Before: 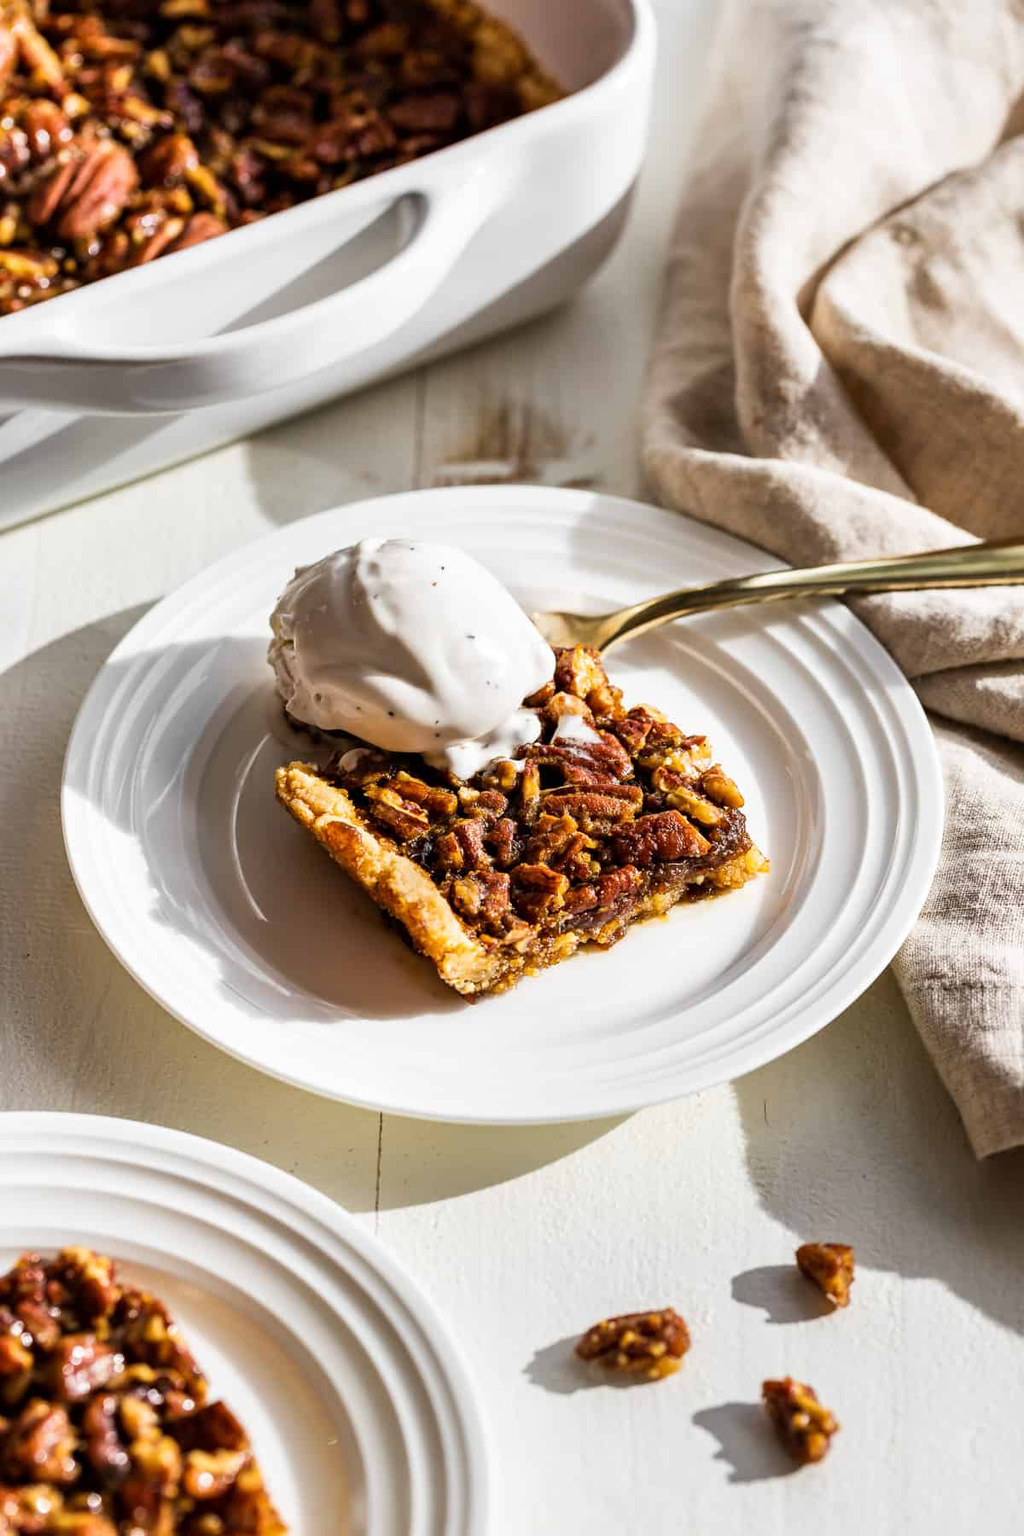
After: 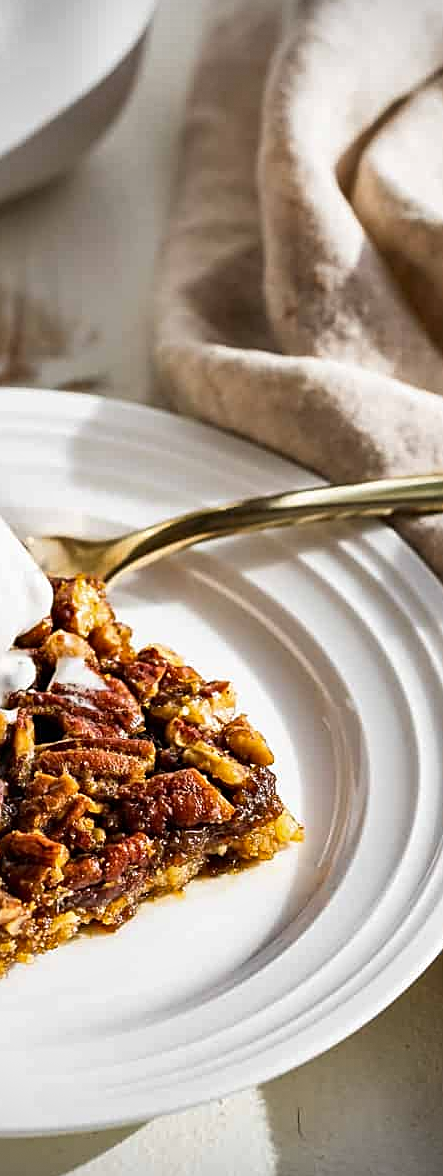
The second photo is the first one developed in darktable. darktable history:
sharpen: amount 0.491
shadows and highlights: soften with gaussian
vignetting: dithering 8-bit output
crop and rotate: left 49.85%, top 10.11%, right 13.22%, bottom 24.542%
